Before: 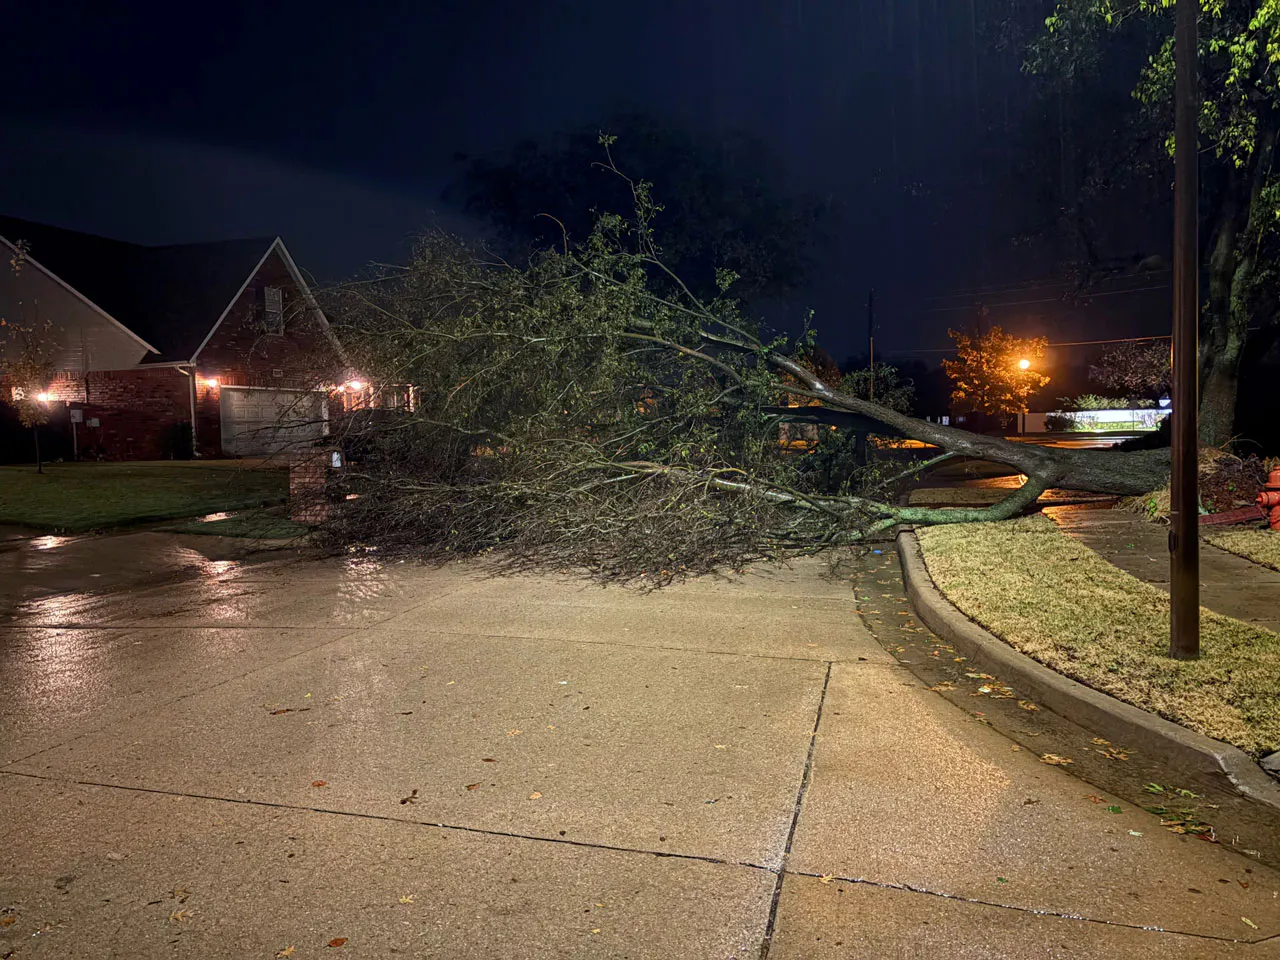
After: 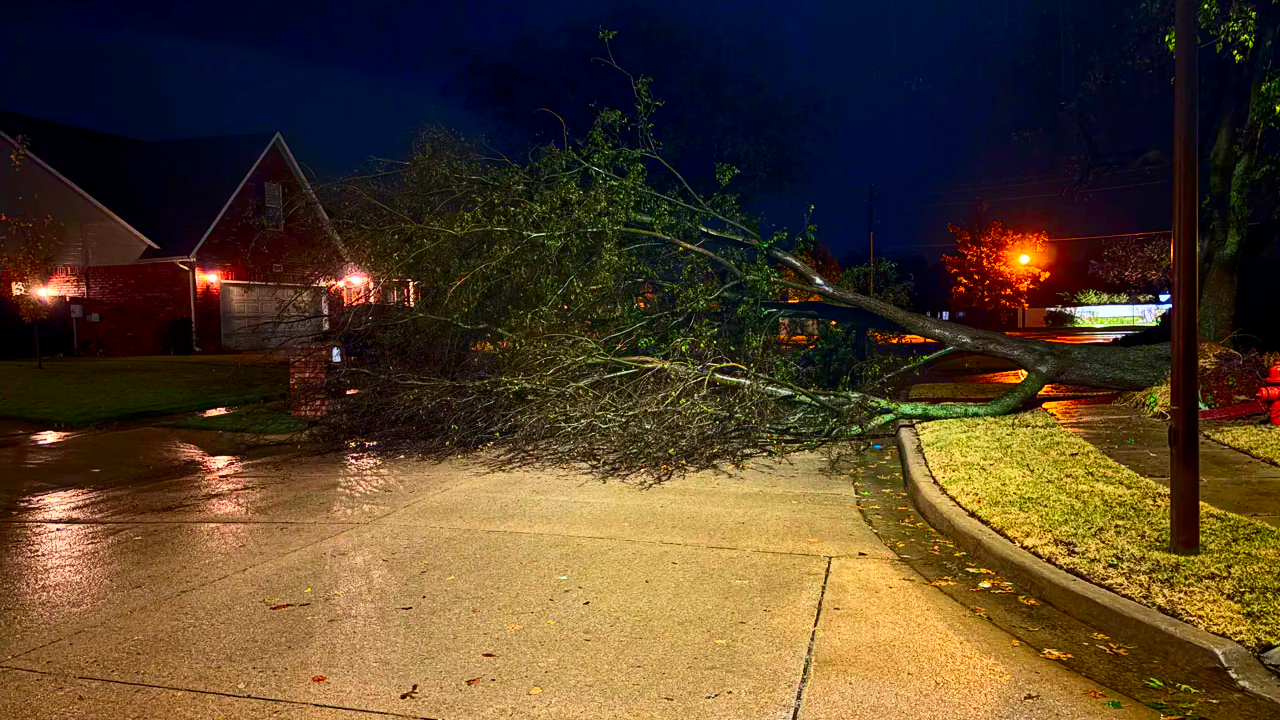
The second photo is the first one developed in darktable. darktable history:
contrast brightness saturation: contrast 0.262, brightness 0.01, saturation 0.866
crop: top 11.04%, bottom 13.878%
